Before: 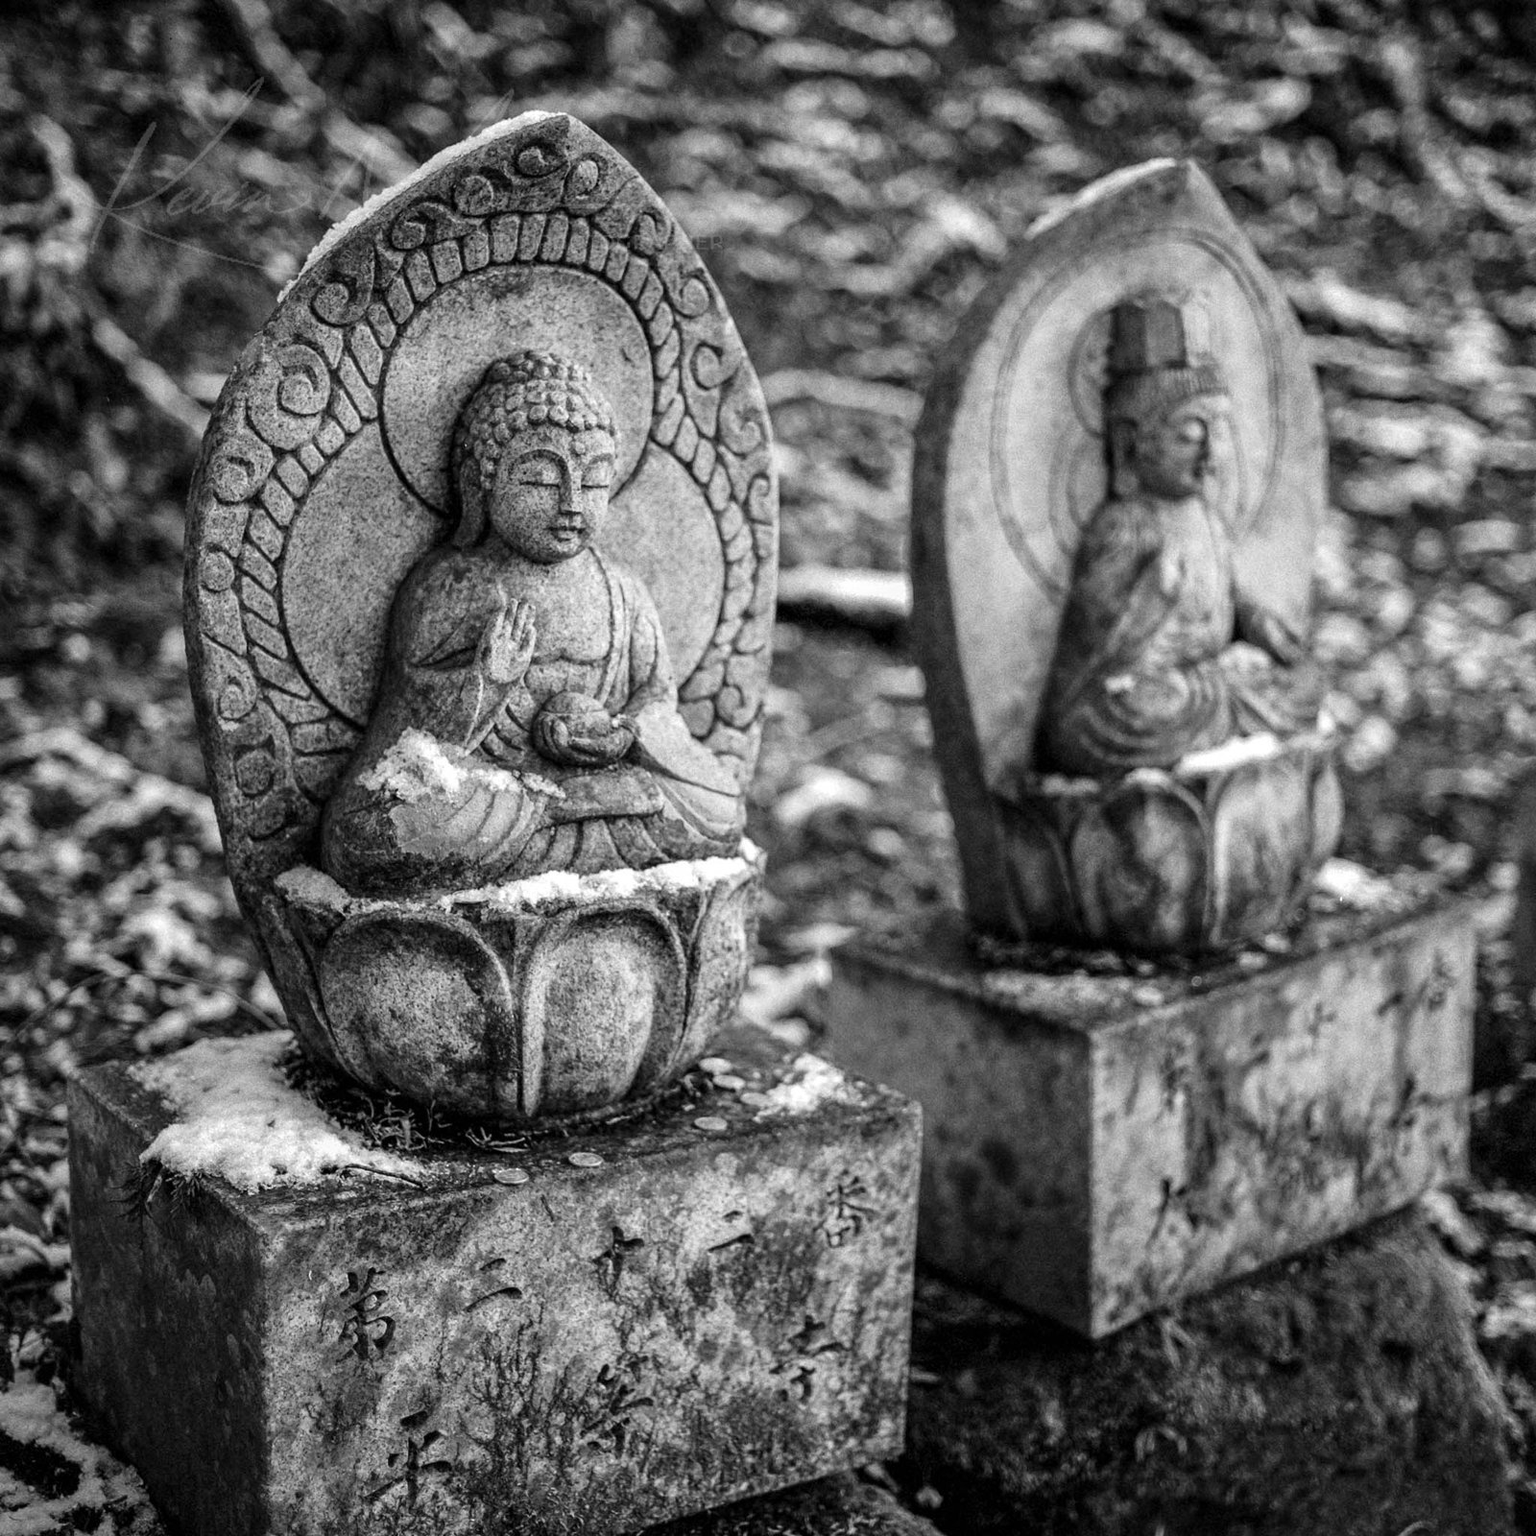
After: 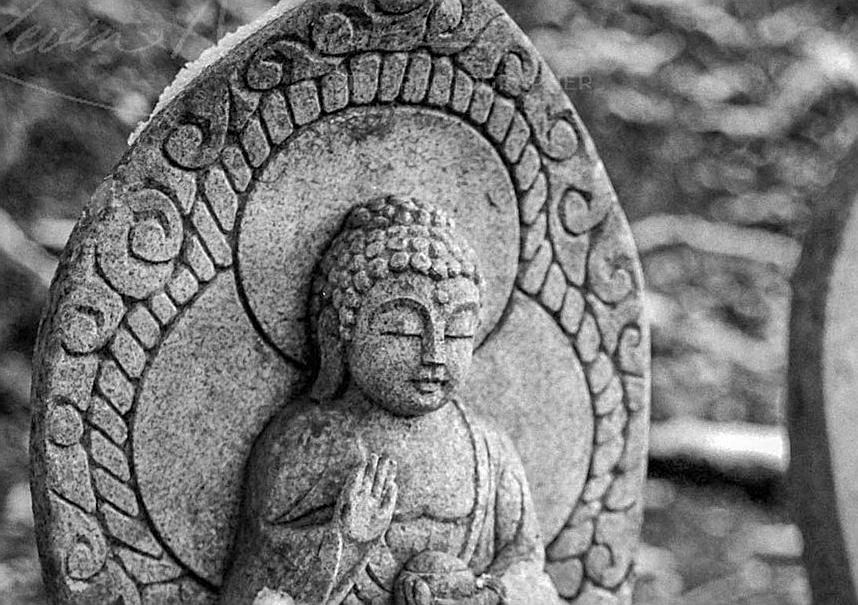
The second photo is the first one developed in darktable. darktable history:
crop: left 10.121%, top 10.631%, right 36.218%, bottom 51.526%
shadows and highlights: on, module defaults
contrast brightness saturation: contrast 0.1, brightness 0.02, saturation 0.02
sharpen: on, module defaults
